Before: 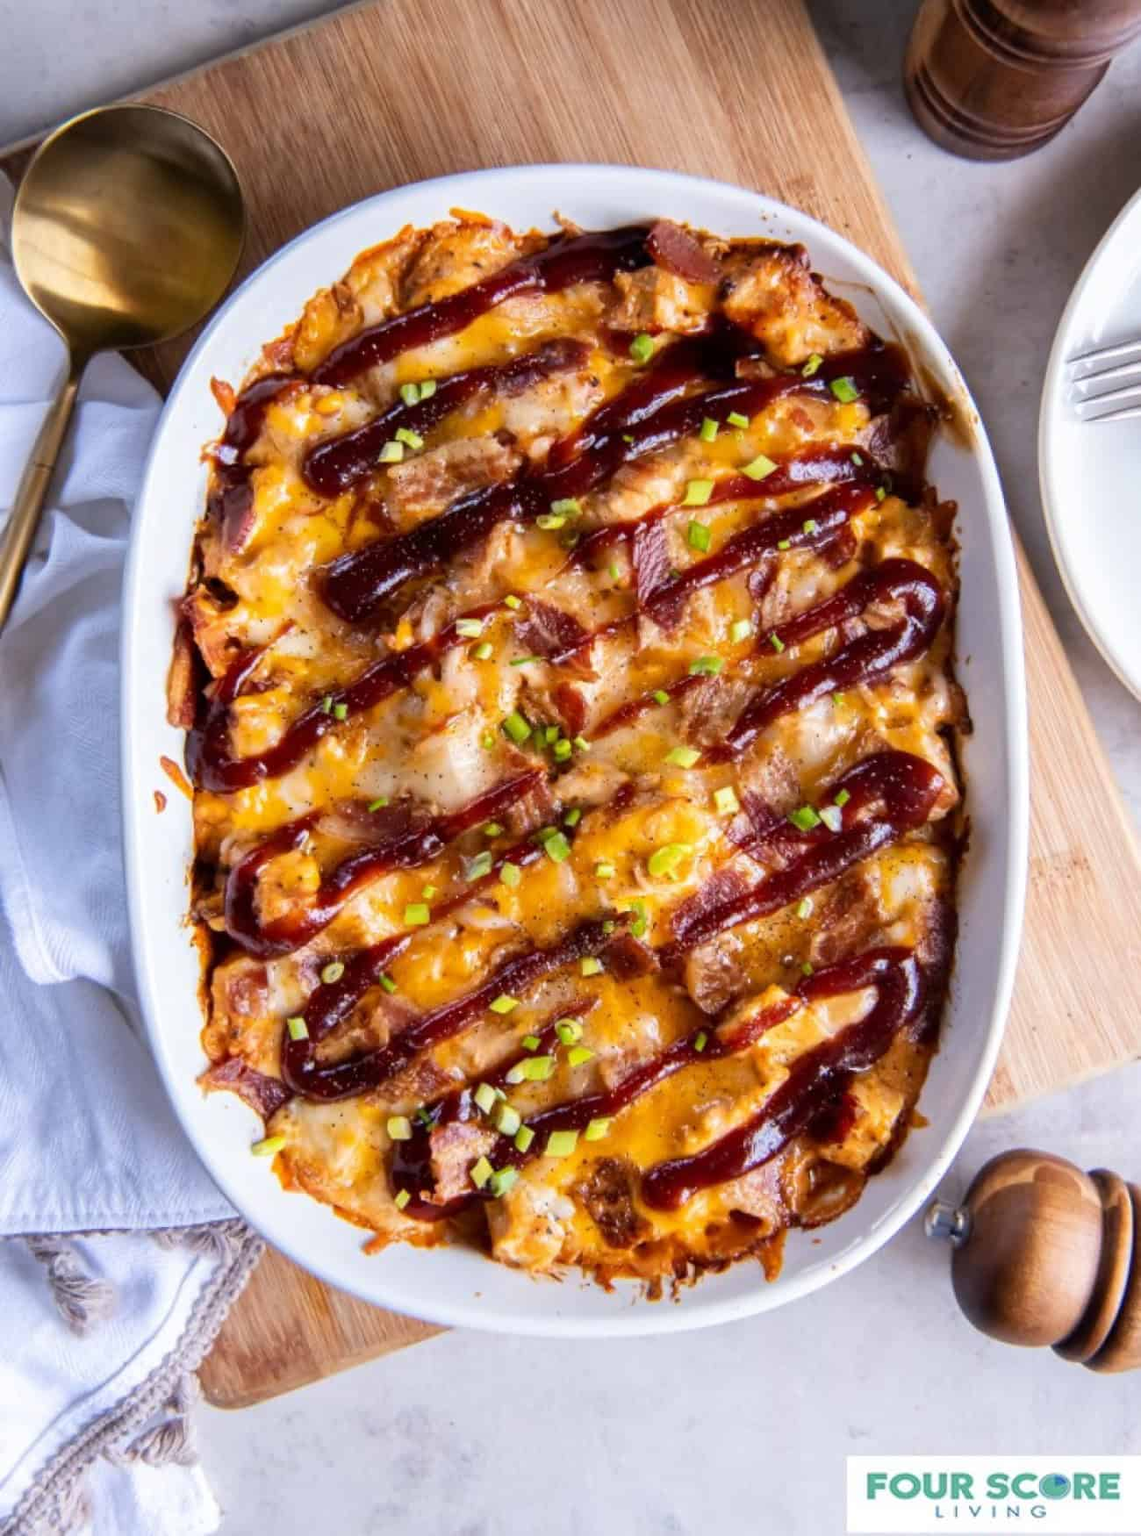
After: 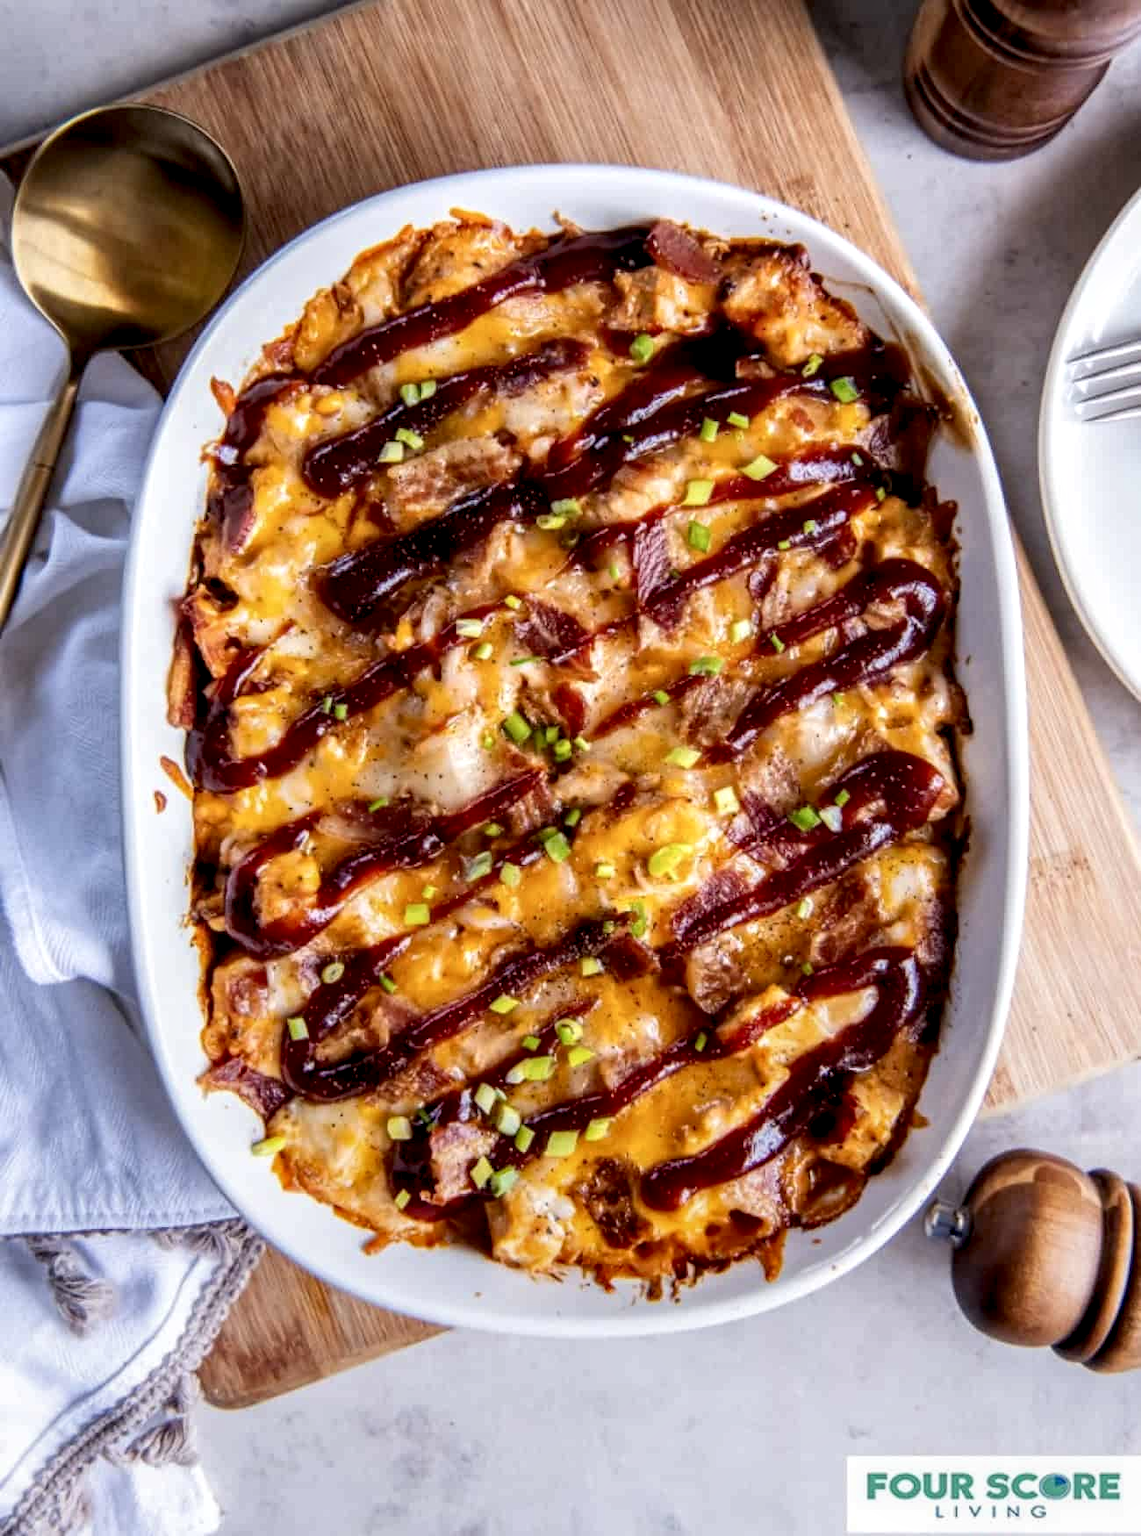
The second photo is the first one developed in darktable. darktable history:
color balance rgb: perceptual saturation grading › global saturation -0.31%, global vibrance -8%, contrast -13%, saturation formula JzAzBz (2021)
local contrast: highlights 65%, shadows 54%, detail 169%, midtone range 0.514
